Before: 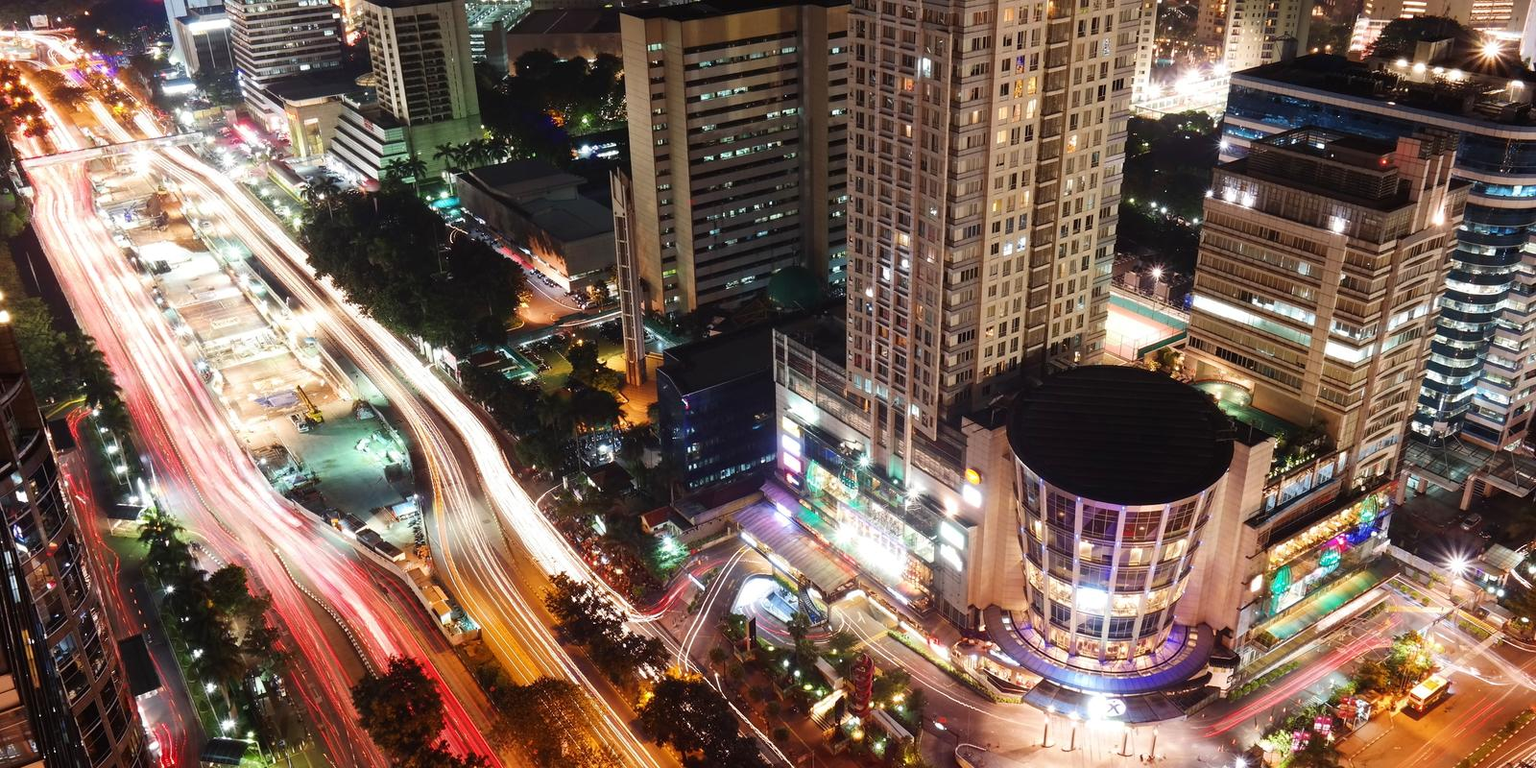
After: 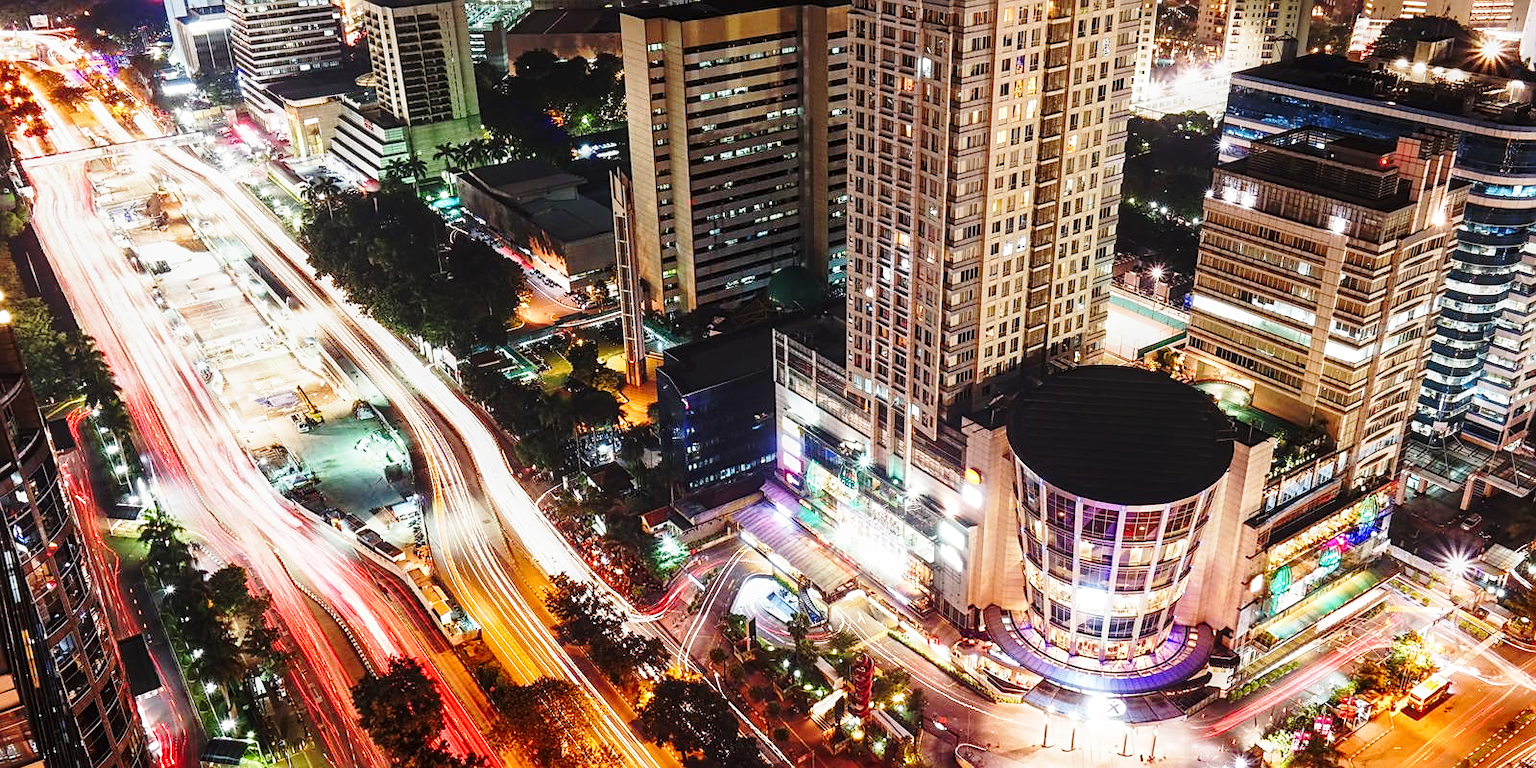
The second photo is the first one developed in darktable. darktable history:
sharpen: on, module defaults
base curve: curves: ch0 [(0, 0) (0.028, 0.03) (0.121, 0.232) (0.46, 0.748) (0.859, 0.968) (1, 1)], preserve colors none
local contrast: on, module defaults
